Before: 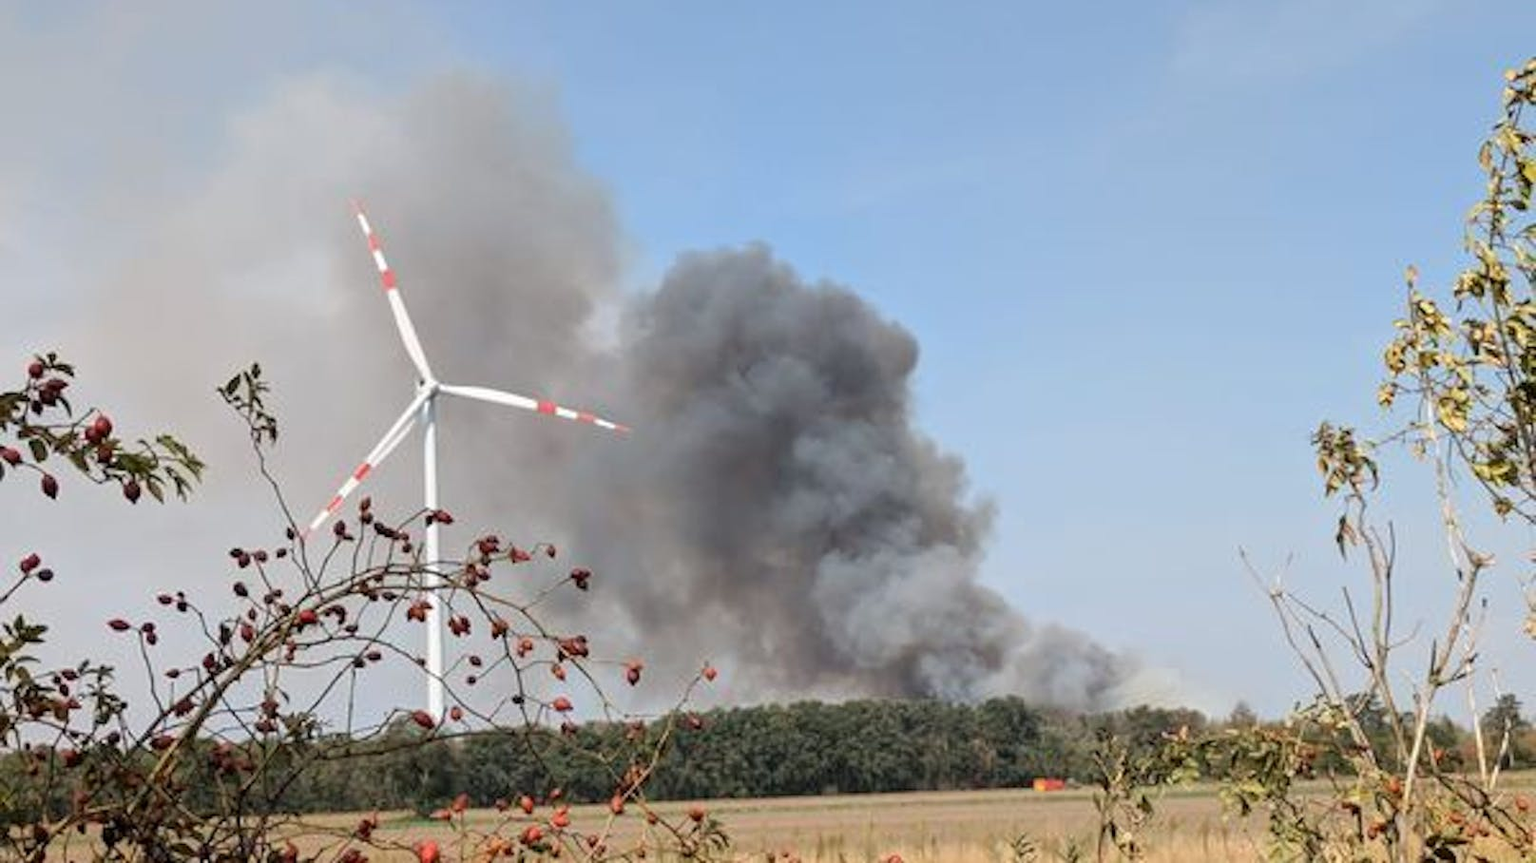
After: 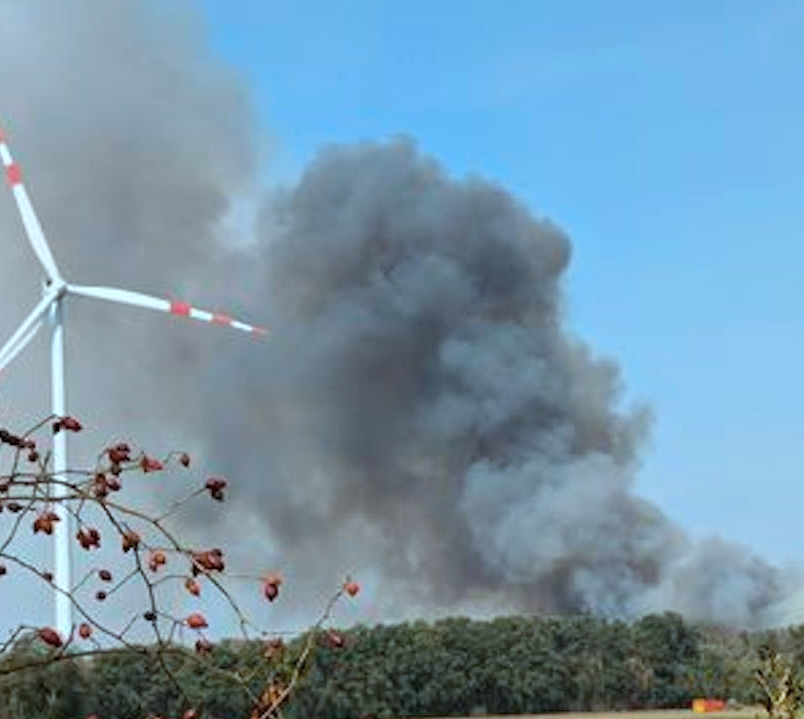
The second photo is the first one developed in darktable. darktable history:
crop and rotate: angle 0.025°, left 24.457%, top 13.208%, right 25.714%, bottom 7.514%
color correction: highlights a* -13.27, highlights b* -17.64, saturation 0.704
color balance rgb: linear chroma grading › global chroma 19.537%, perceptual saturation grading › global saturation 31.262%, global vibrance 25.343%
exposure: exposure -0.051 EV, compensate exposure bias true, compensate highlight preservation false
